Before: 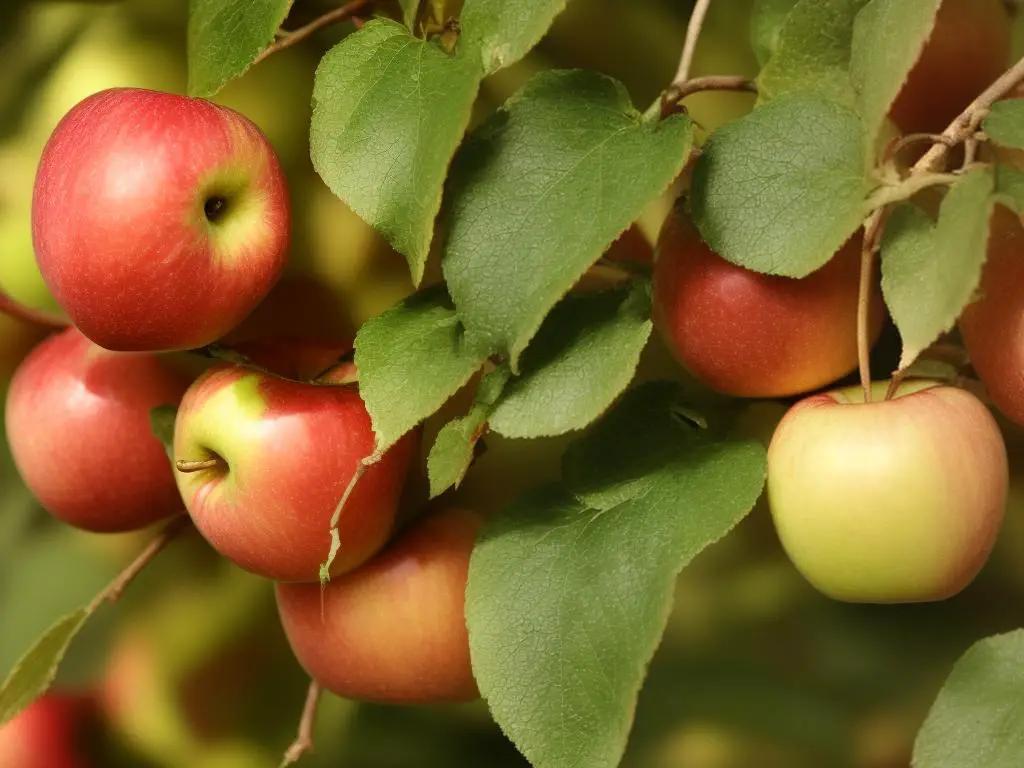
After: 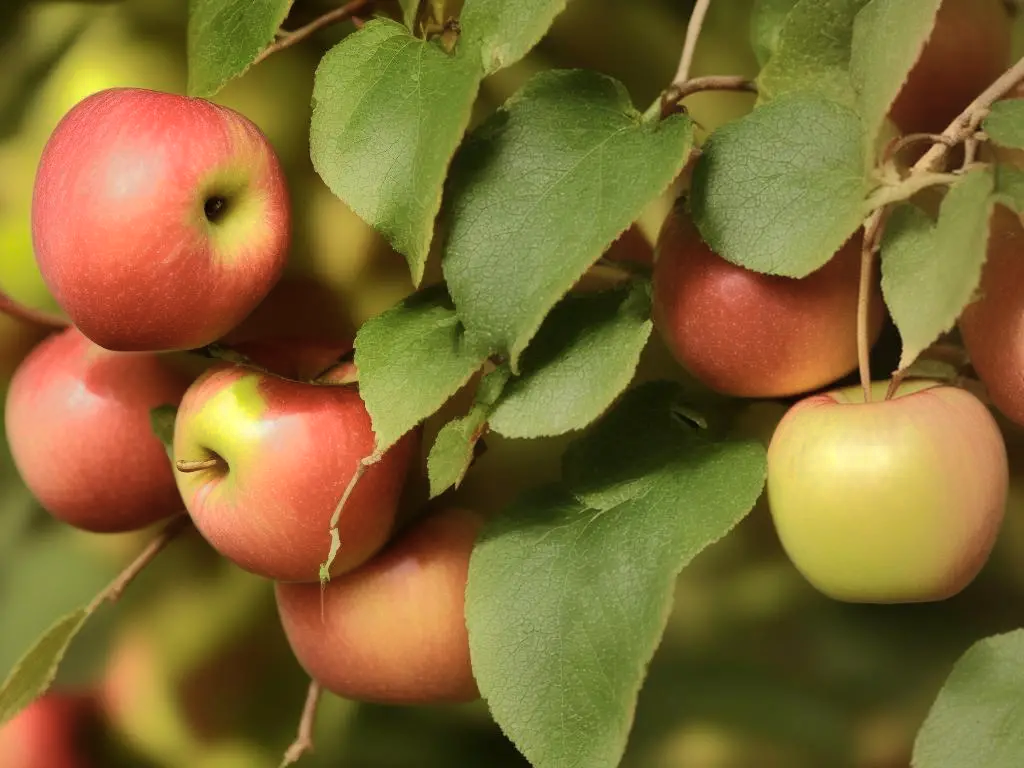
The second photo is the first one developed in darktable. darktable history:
color zones: curves: ch0 [(0, 0.558) (0.143, 0.559) (0.286, 0.529) (0.429, 0.505) (0.571, 0.5) (0.714, 0.5) (0.857, 0.5) (1, 0.558)]; ch1 [(0, 0.469) (0.01, 0.469) (0.12, 0.446) (0.248, 0.469) (0.5, 0.5) (0.748, 0.5) (0.99, 0.469) (1, 0.469)]
shadows and highlights: shadows -18.17, highlights -73.2
